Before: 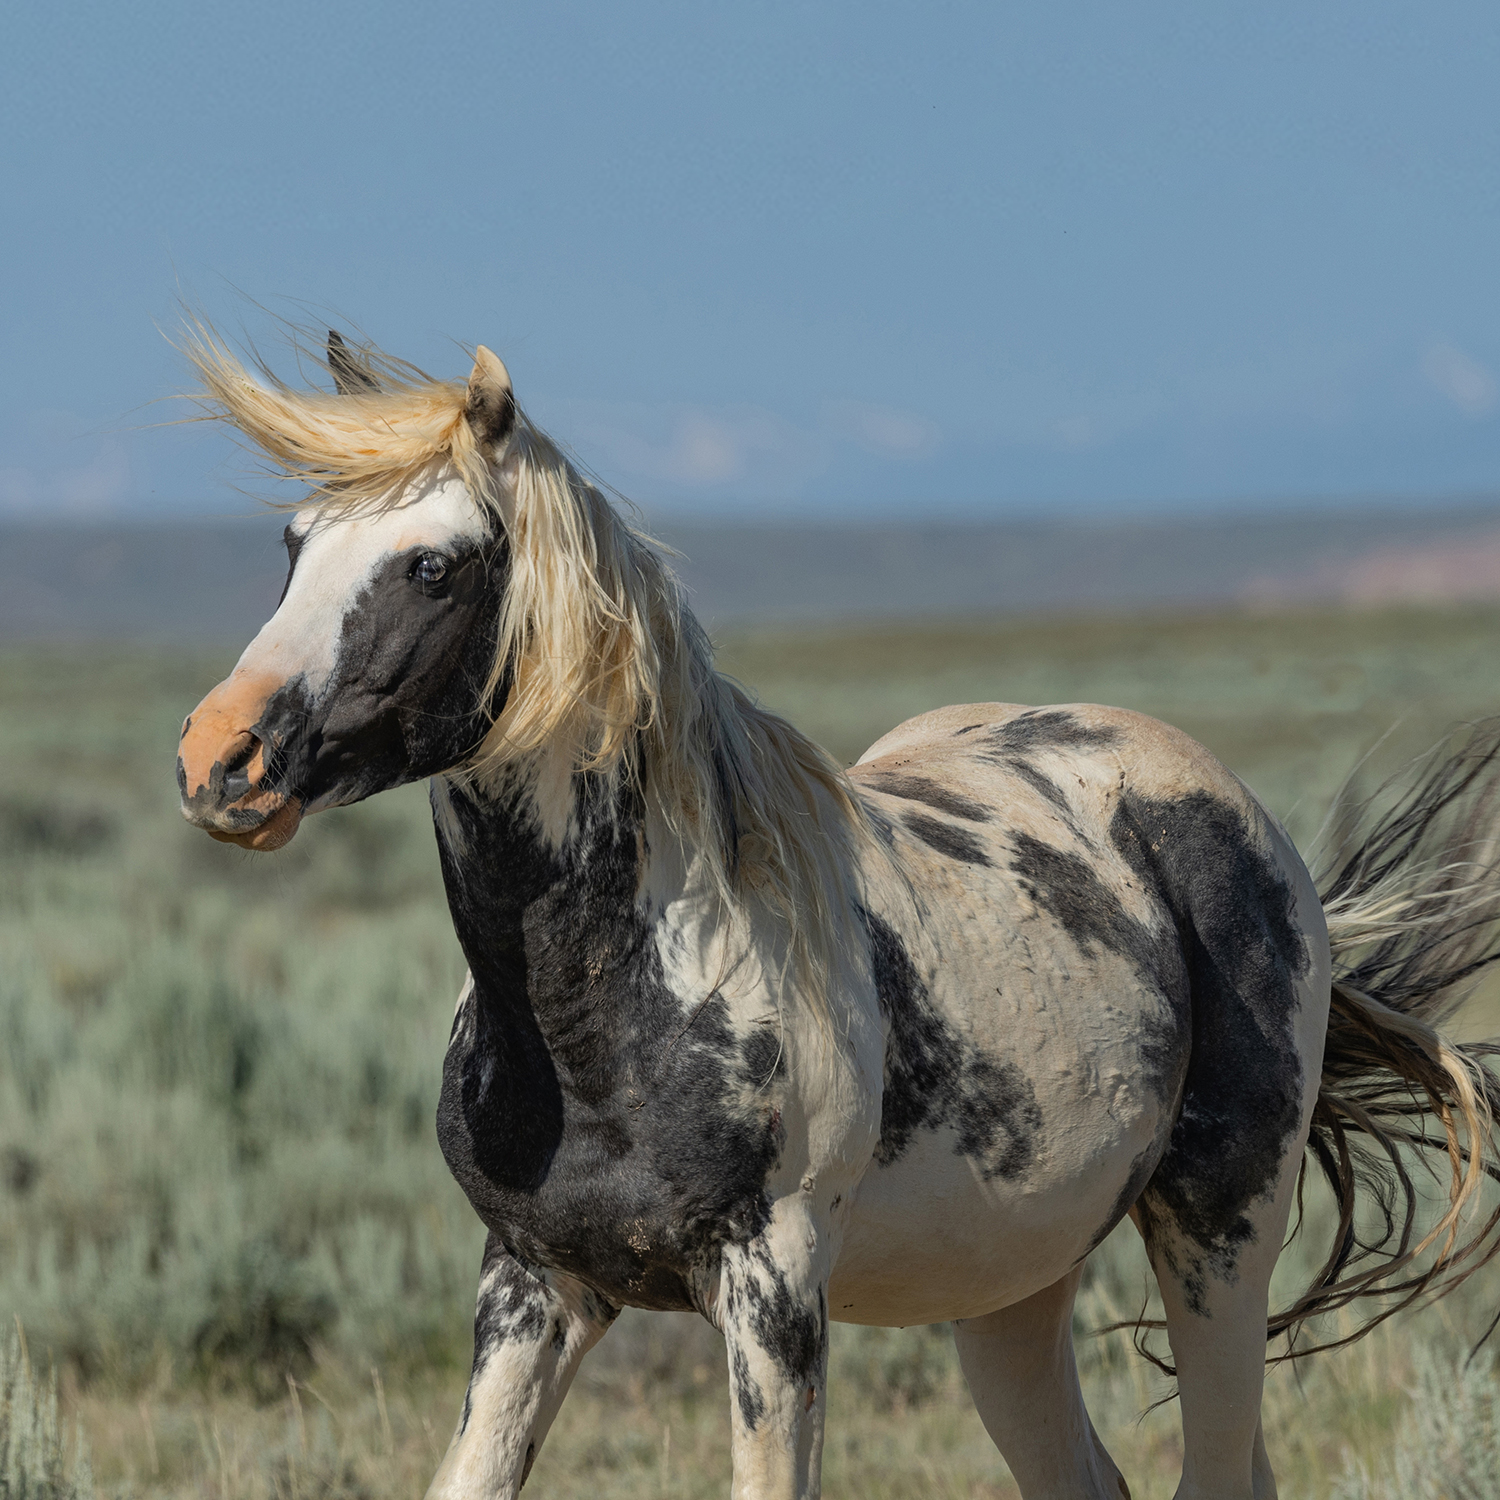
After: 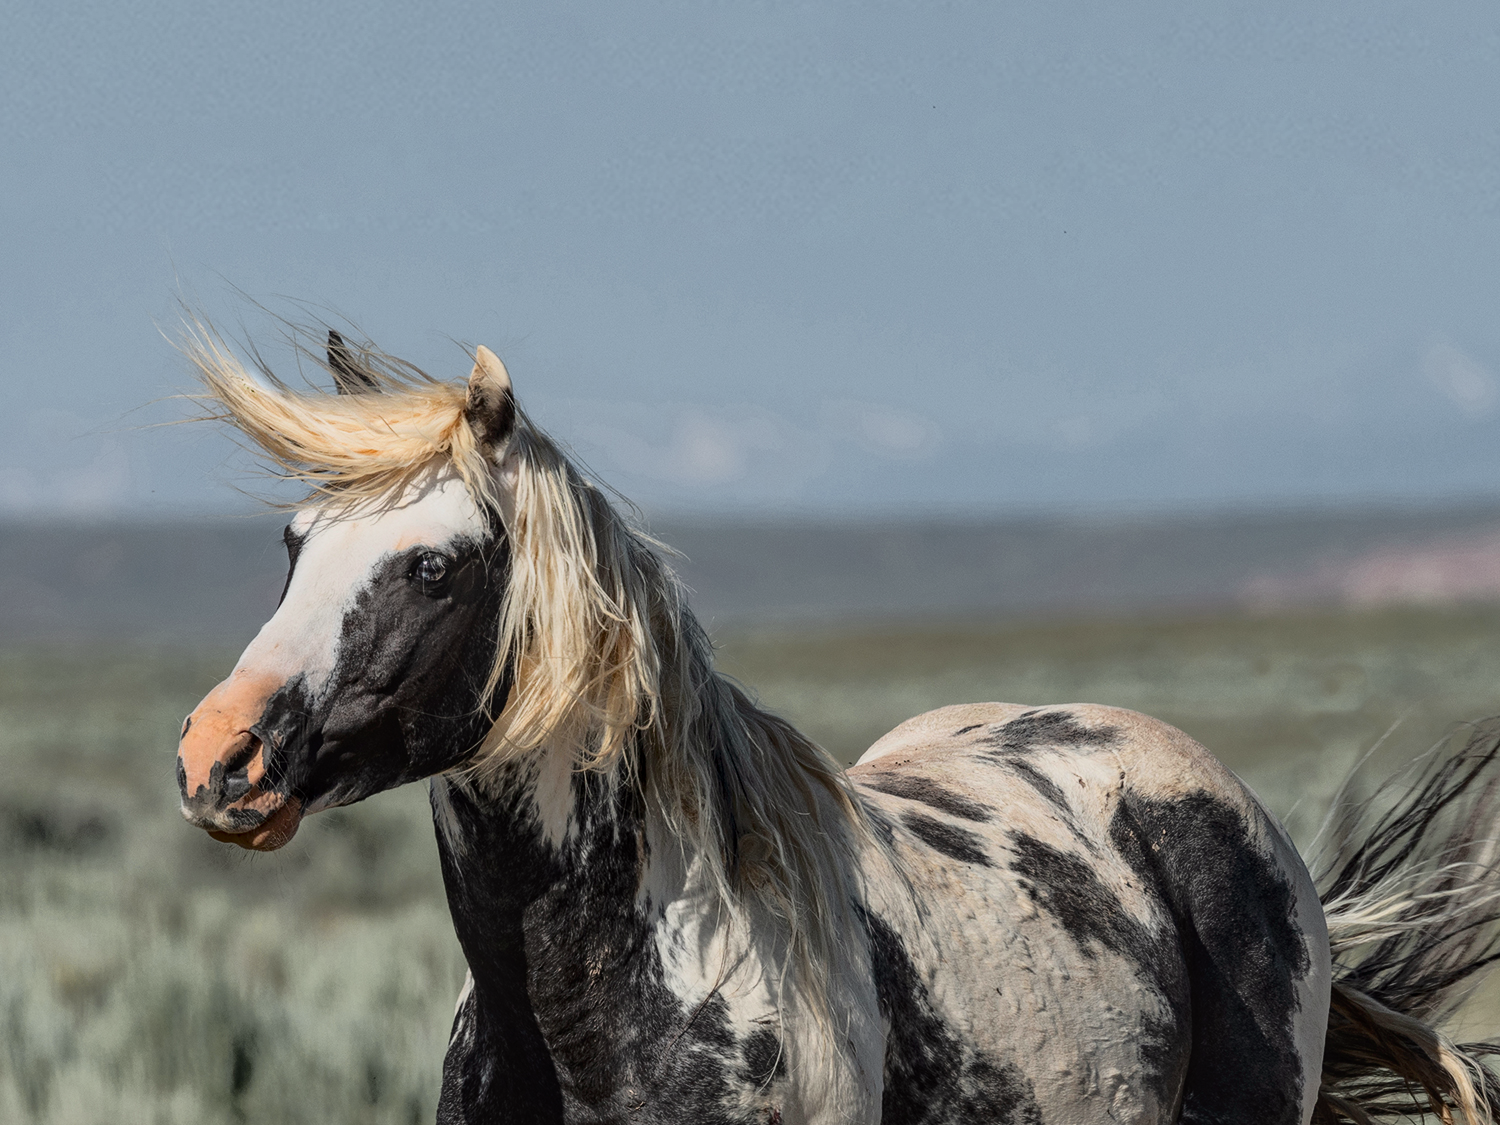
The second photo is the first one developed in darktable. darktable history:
crop: bottom 24.988%
tone curve: curves: ch0 [(0, 0.032) (0.094, 0.08) (0.265, 0.208) (0.41, 0.417) (0.498, 0.496) (0.638, 0.673) (0.819, 0.841) (0.96, 0.899)]; ch1 [(0, 0) (0.161, 0.092) (0.37, 0.302) (0.417, 0.434) (0.495, 0.498) (0.576, 0.589) (0.725, 0.765) (1, 1)]; ch2 [(0, 0) (0.352, 0.403) (0.45, 0.469) (0.521, 0.515) (0.59, 0.579) (1, 1)], color space Lab, independent channels, preserve colors none
local contrast: on, module defaults
